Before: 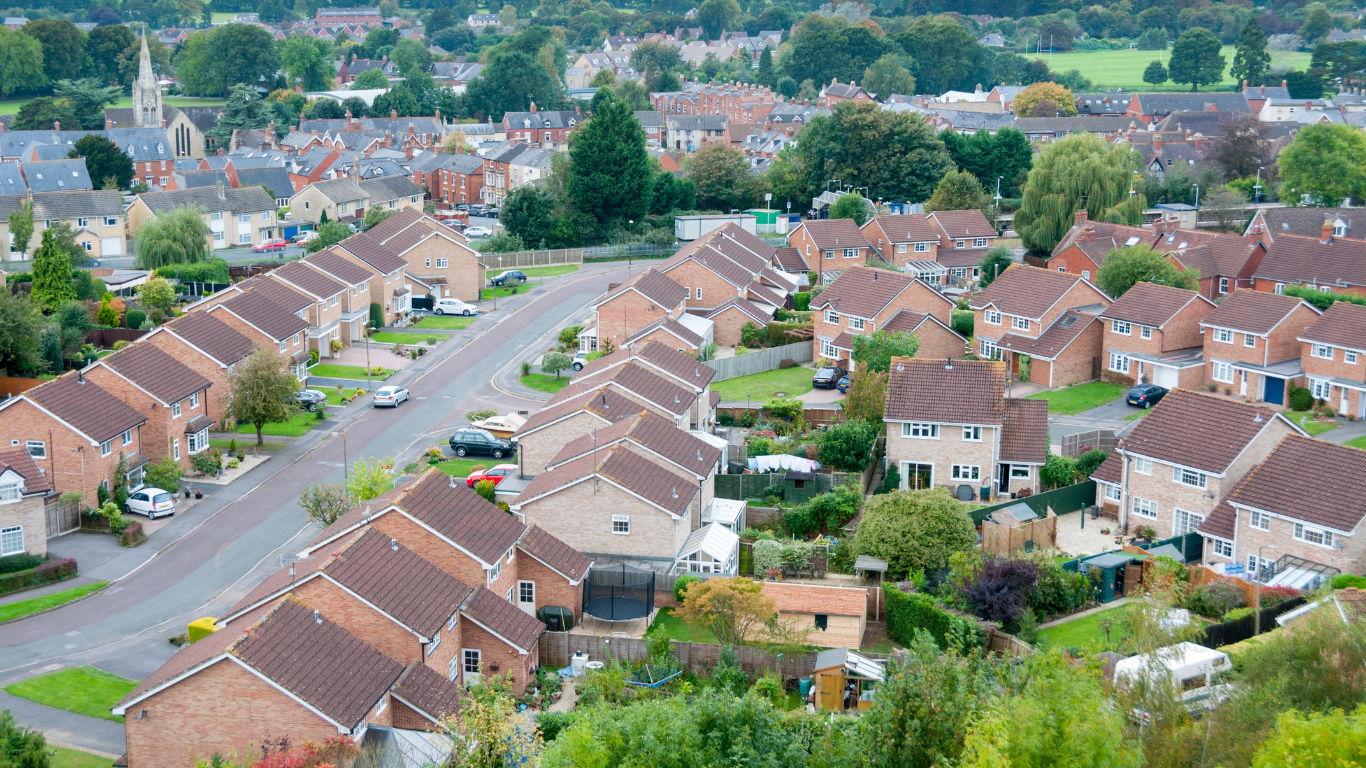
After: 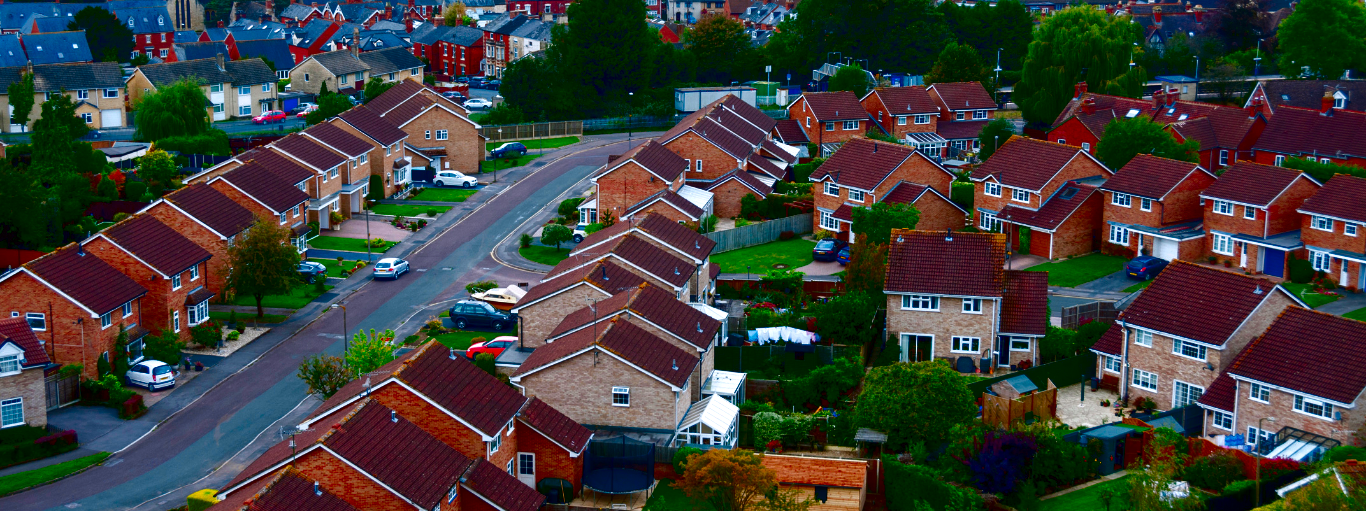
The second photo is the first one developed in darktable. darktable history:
crop: top 16.727%, bottom 16.727%
contrast brightness saturation: brightness -1, saturation 1
color balance: lift [1, 1, 0.999, 1.001], gamma [1, 1.003, 1.005, 0.995], gain [1, 0.992, 0.988, 1.012], contrast 5%, output saturation 110%
